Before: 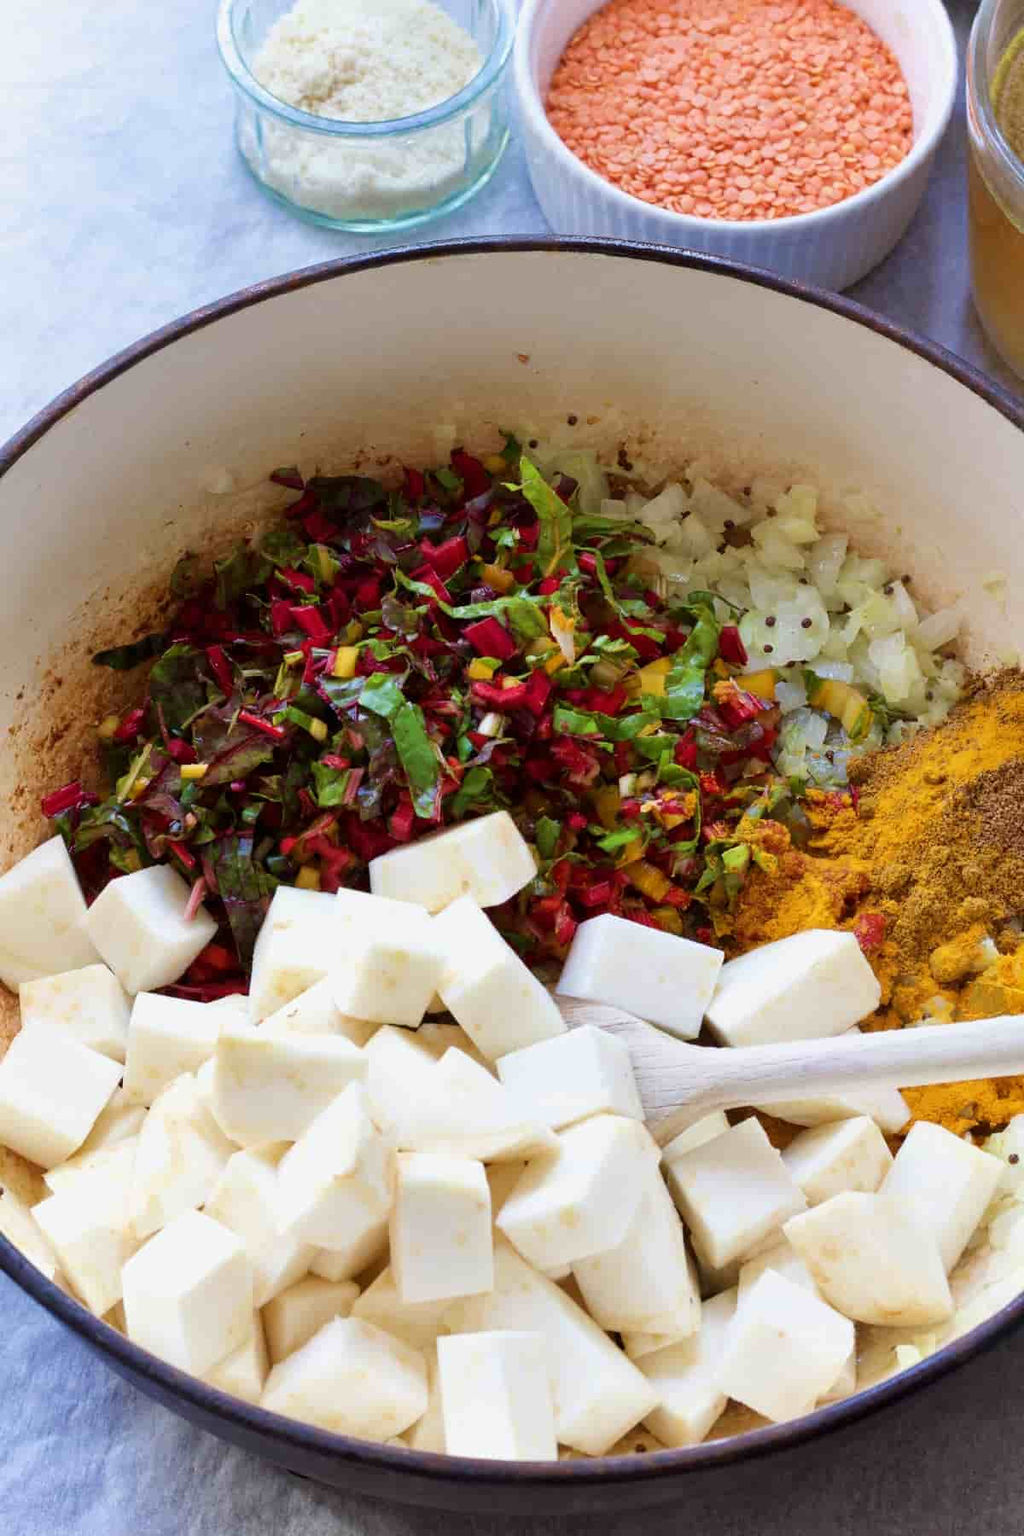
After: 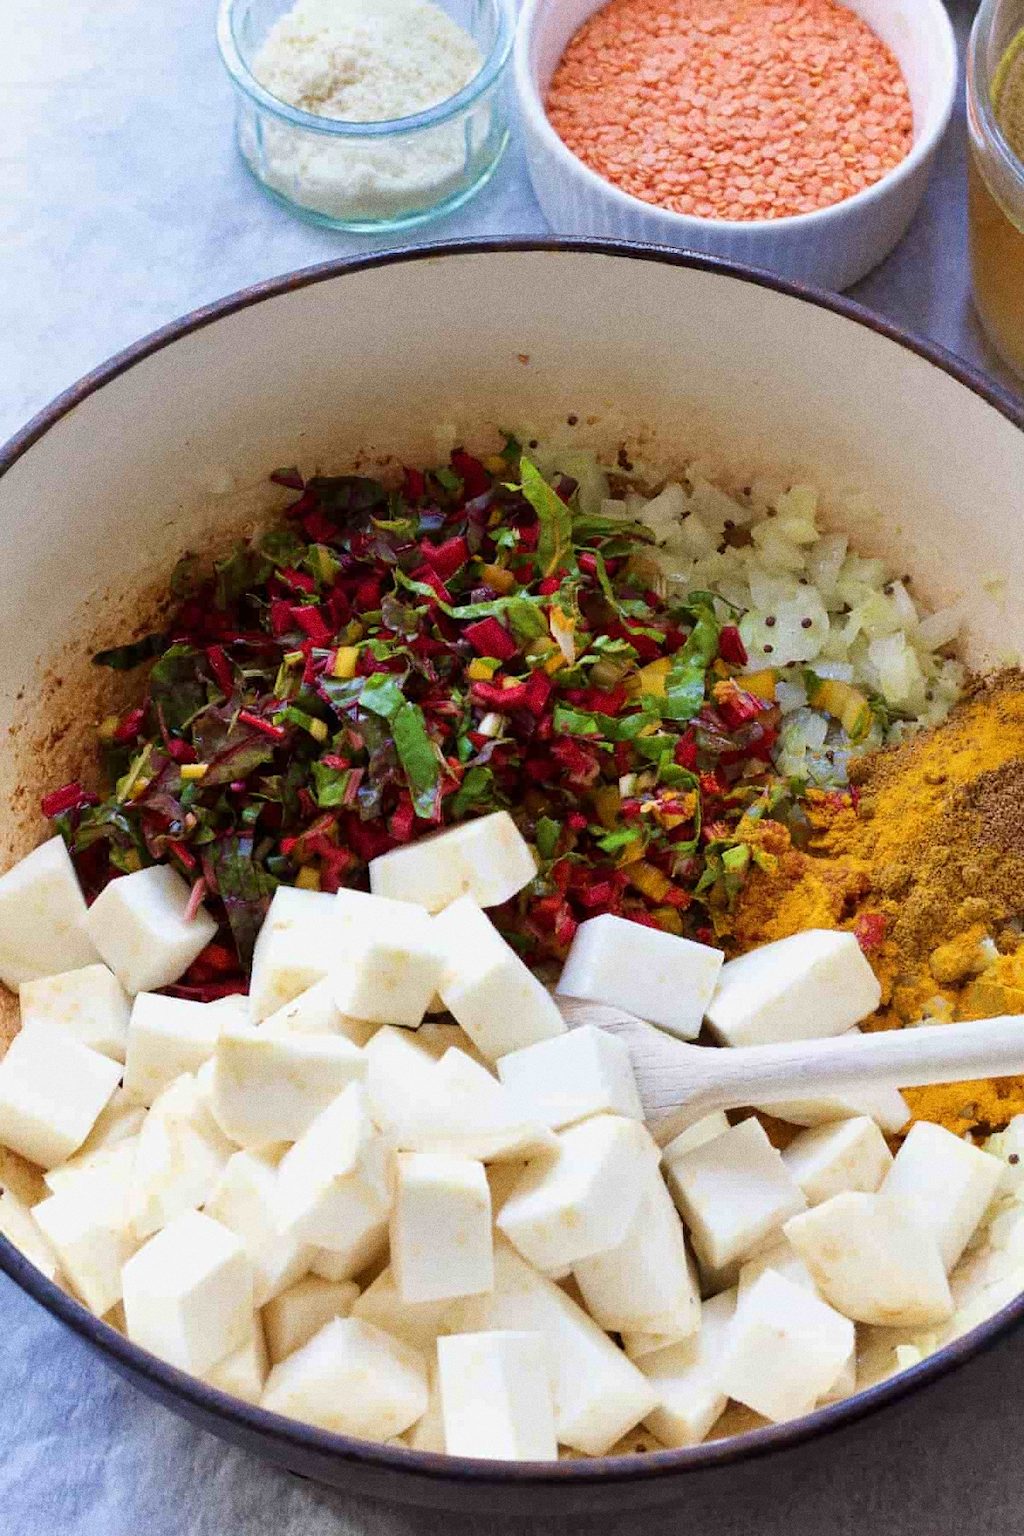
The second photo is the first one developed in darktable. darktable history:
grain: coarseness 0.09 ISO, strength 40%
white balance: emerald 1
